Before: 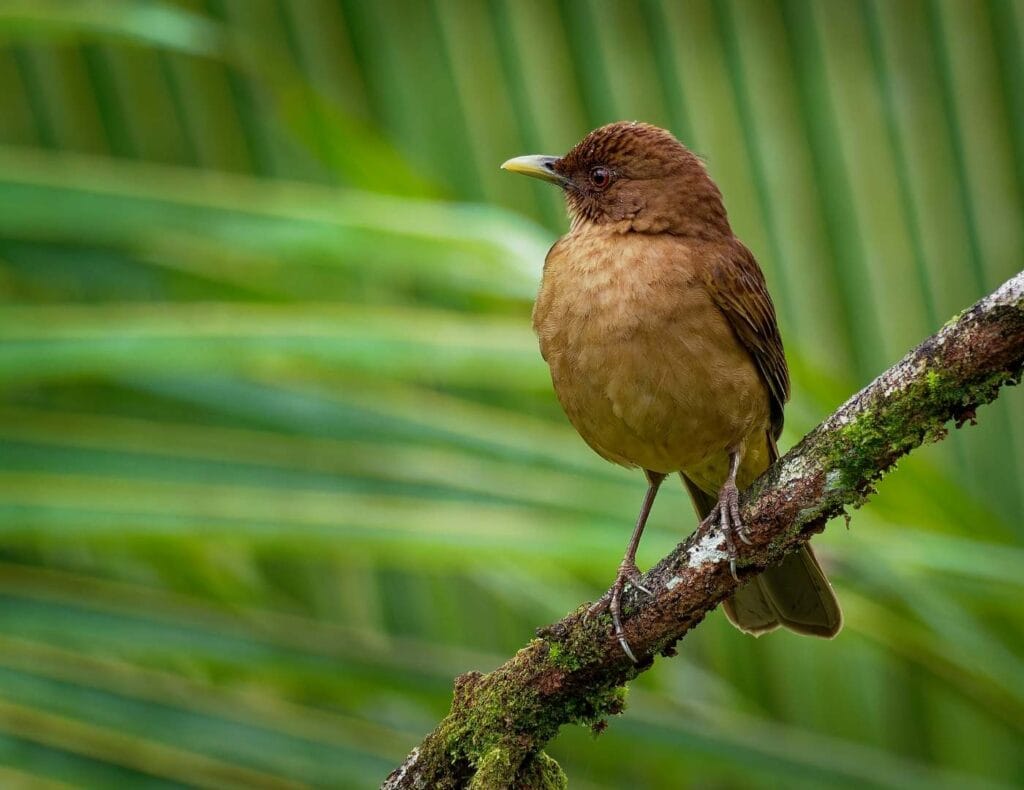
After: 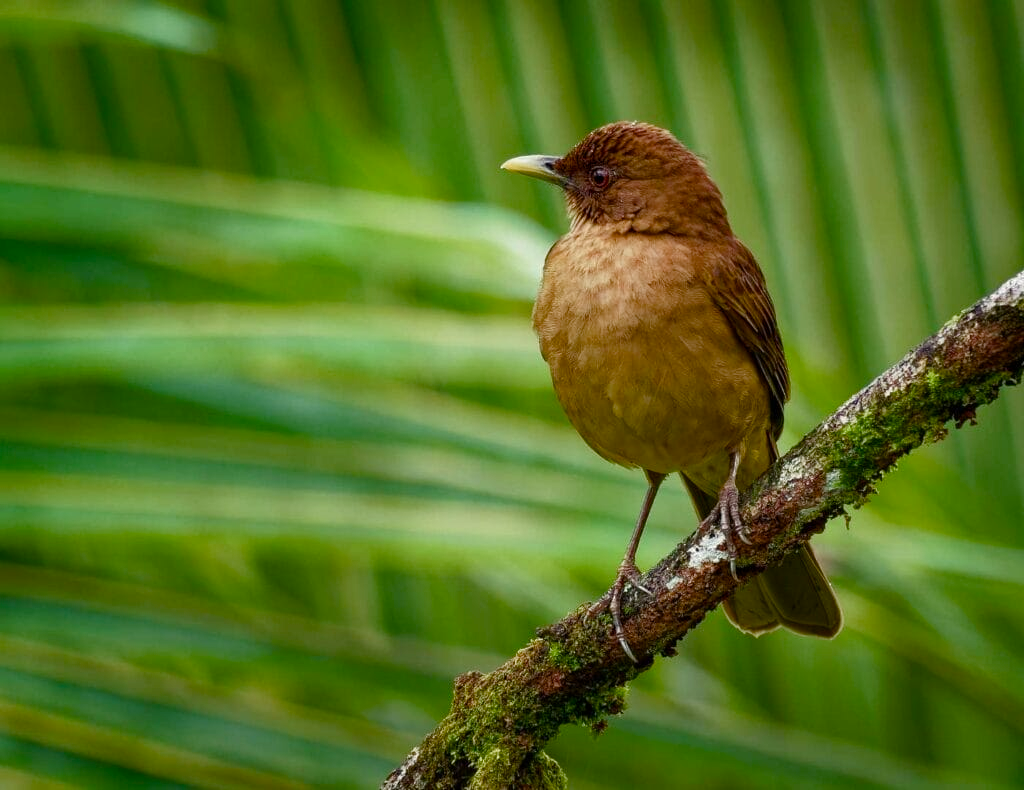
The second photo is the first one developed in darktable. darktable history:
contrast brightness saturation: contrast 0.026, brightness -0.036
color balance rgb: power › hue 63.3°, highlights gain › luminance 5.955%, highlights gain › chroma 1.23%, highlights gain › hue 88.26°, perceptual saturation grading › global saturation 20%, perceptual saturation grading › highlights -49.167%, perceptual saturation grading › shadows 25.462%, global vibrance 20%
